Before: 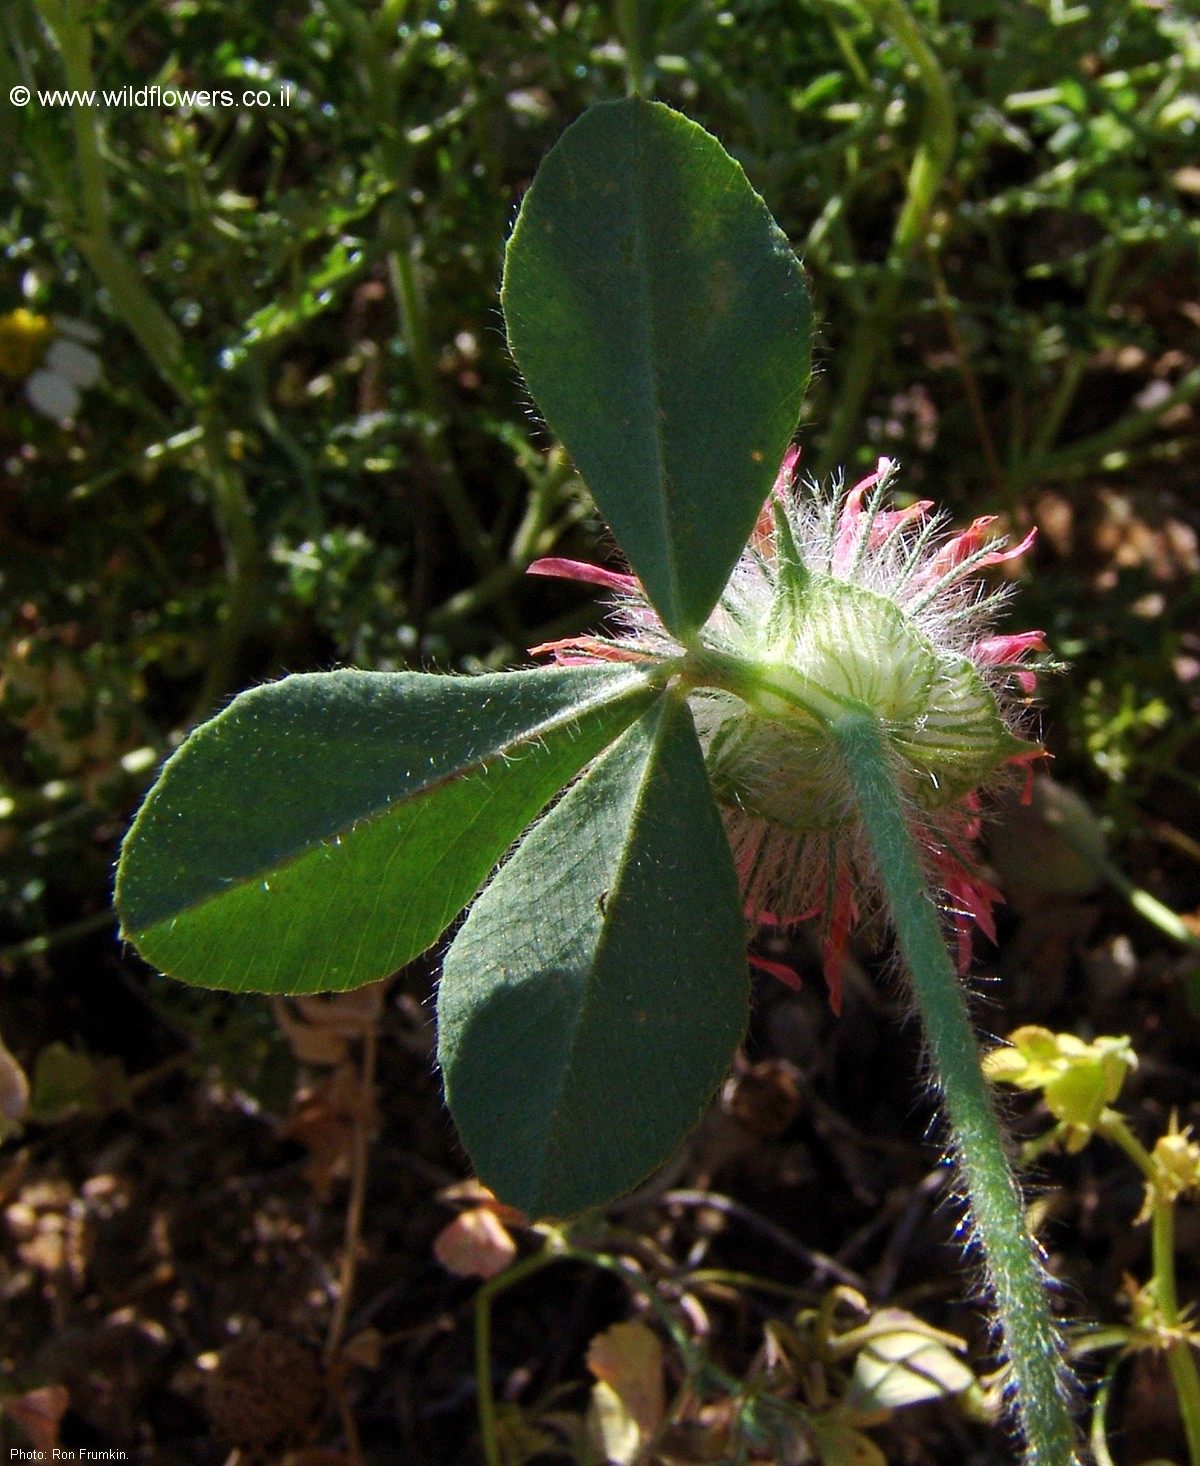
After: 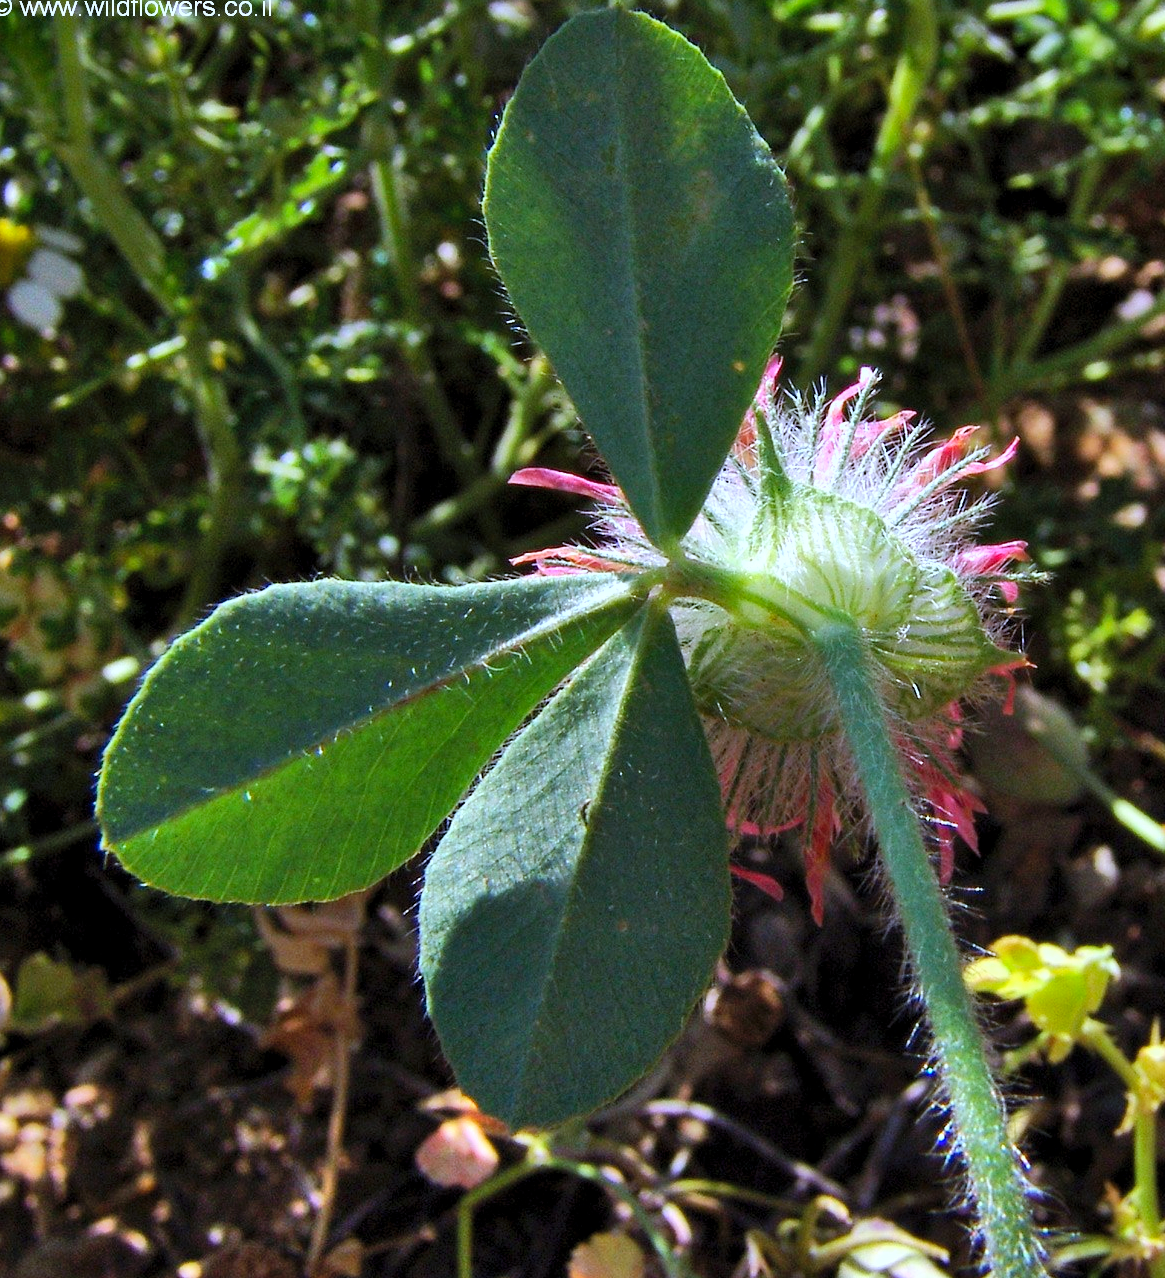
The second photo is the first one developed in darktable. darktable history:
contrast equalizer: octaves 7, y [[0.515 ×6], [0.507 ×6], [0.425 ×6], [0 ×6], [0 ×6]]
contrast brightness saturation: contrast 0.07, brightness 0.08, saturation 0.18
color balance rgb: on, module defaults
crop: left 1.507%, top 6.147%, right 1.379%, bottom 6.637%
white balance: red 0.948, green 1.02, blue 1.176
shadows and highlights: low approximation 0.01, soften with gaussian
